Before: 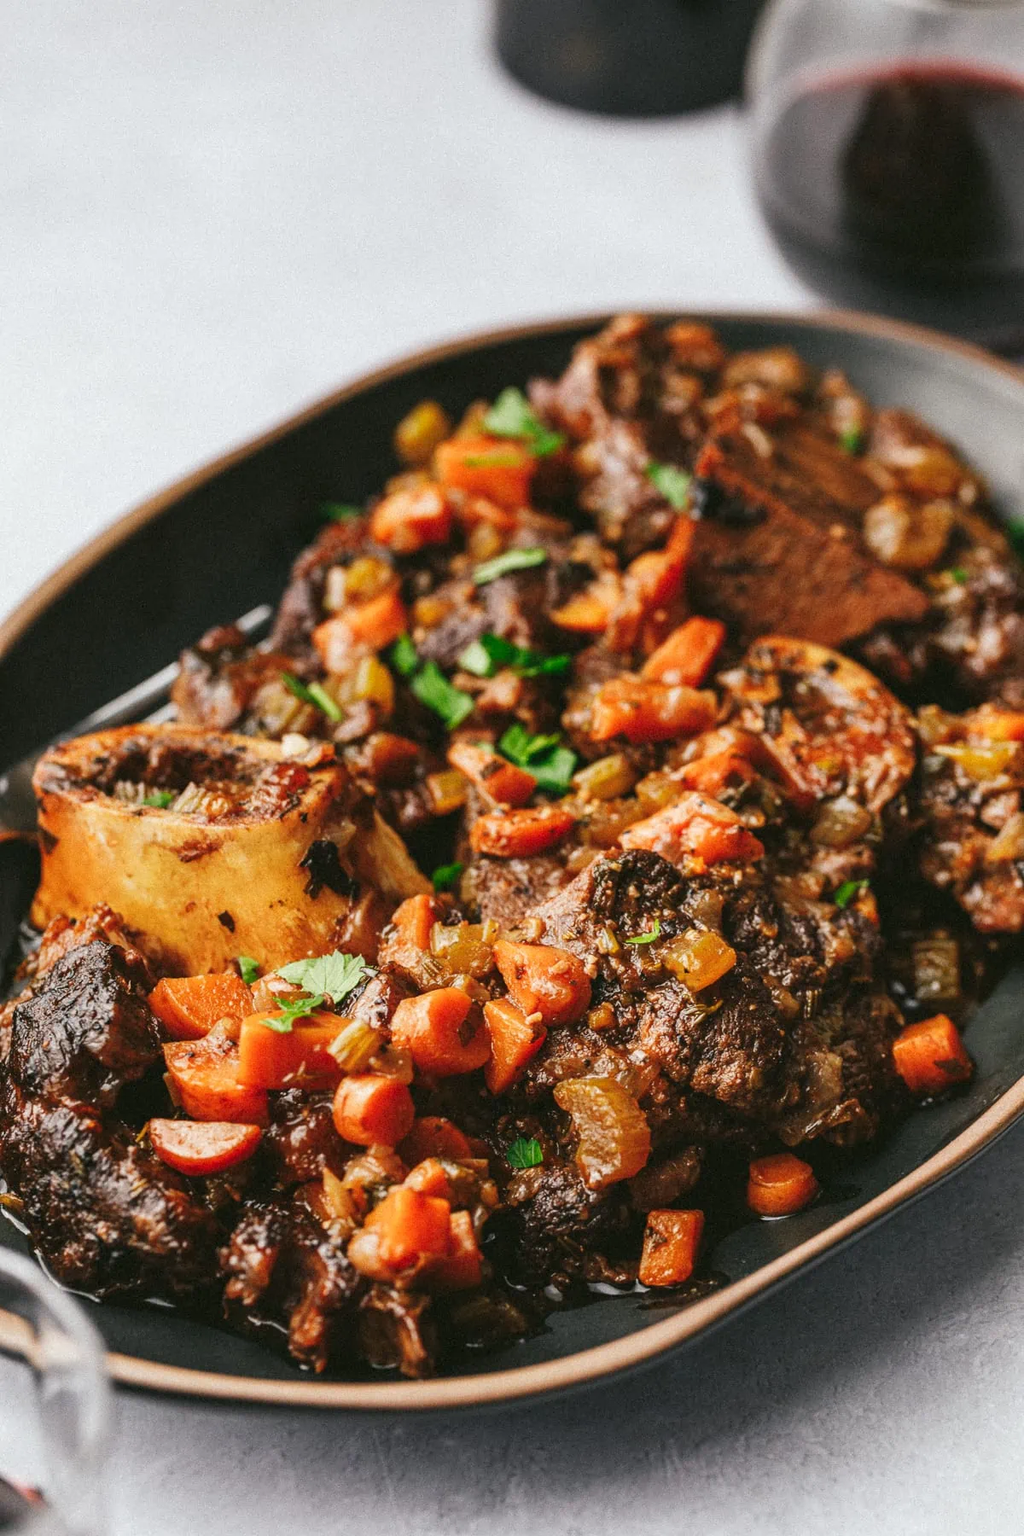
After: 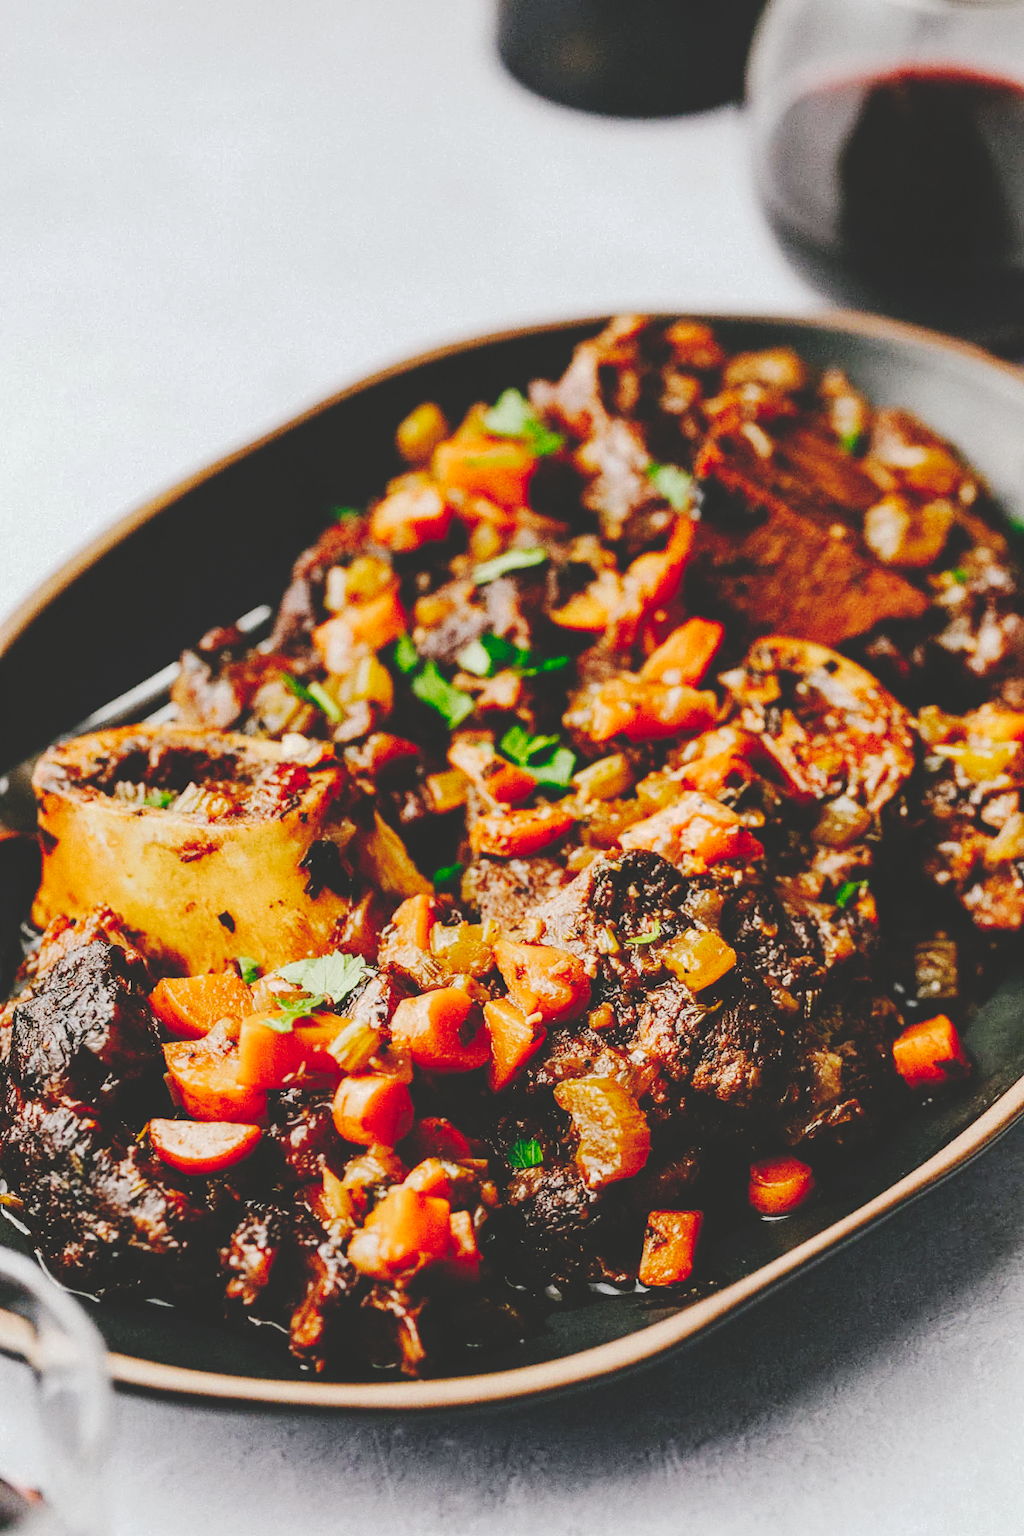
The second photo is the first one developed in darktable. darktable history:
tone curve: curves: ch0 [(0, 0) (0.003, 0.169) (0.011, 0.169) (0.025, 0.169) (0.044, 0.173) (0.069, 0.178) (0.1, 0.183) (0.136, 0.185) (0.177, 0.197) (0.224, 0.227) (0.277, 0.292) (0.335, 0.391) (0.399, 0.491) (0.468, 0.592) (0.543, 0.672) (0.623, 0.734) (0.709, 0.785) (0.801, 0.844) (0.898, 0.893) (1, 1)], preserve colors none
